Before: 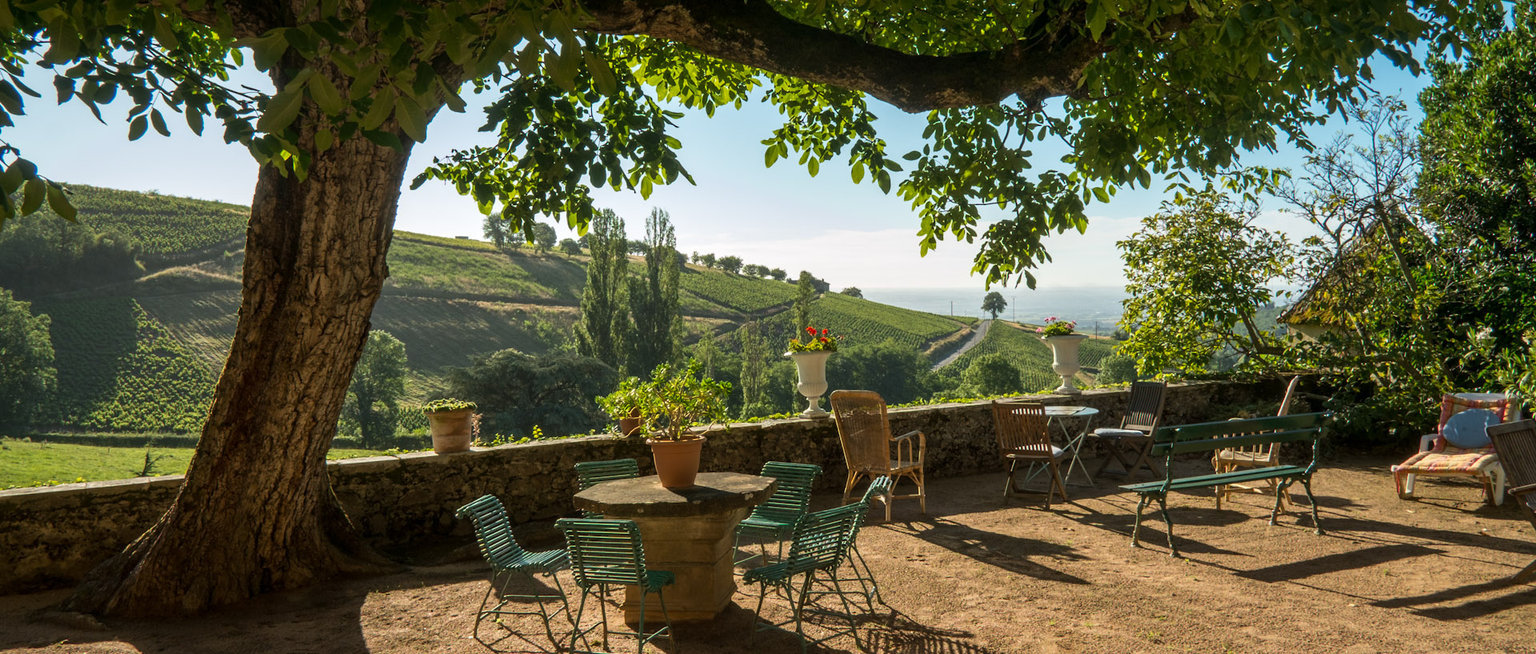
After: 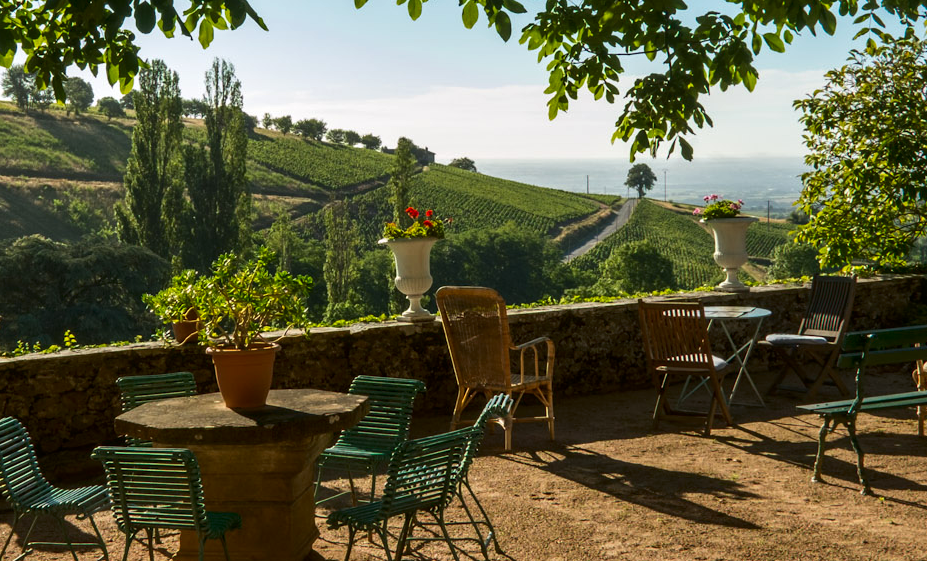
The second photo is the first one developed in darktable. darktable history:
contrast brightness saturation: contrast 0.07, brightness -0.13, saturation 0.06
crop: left 31.379%, top 24.658%, right 20.326%, bottom 6.628%
